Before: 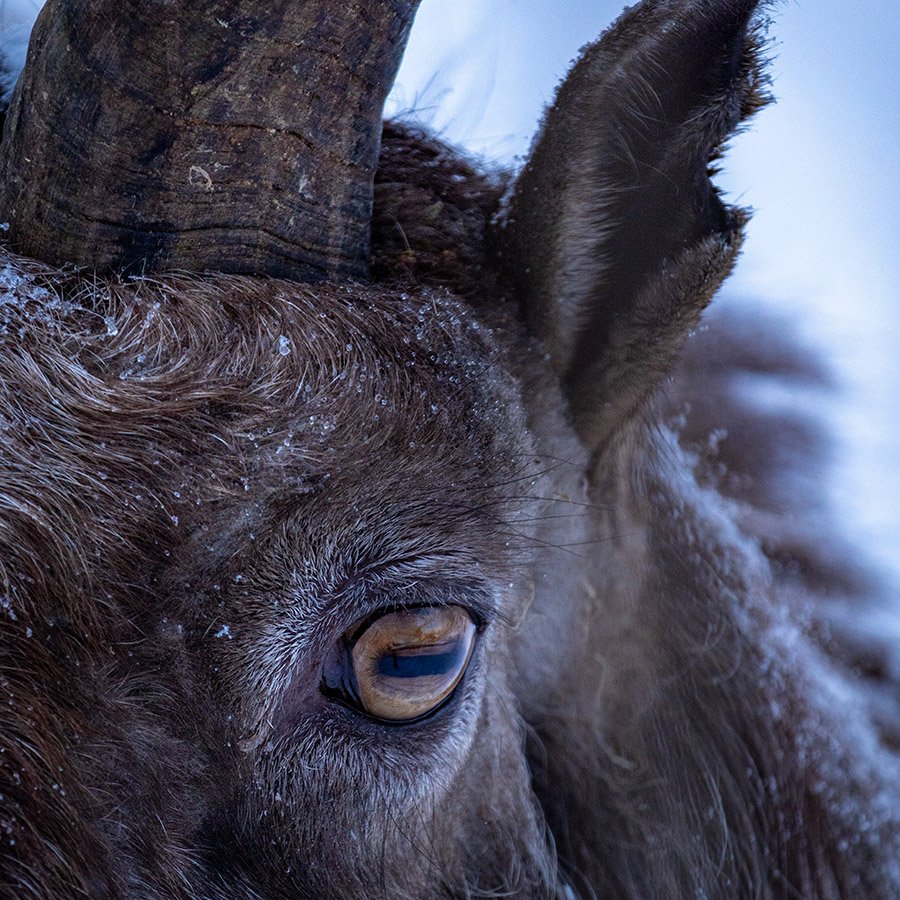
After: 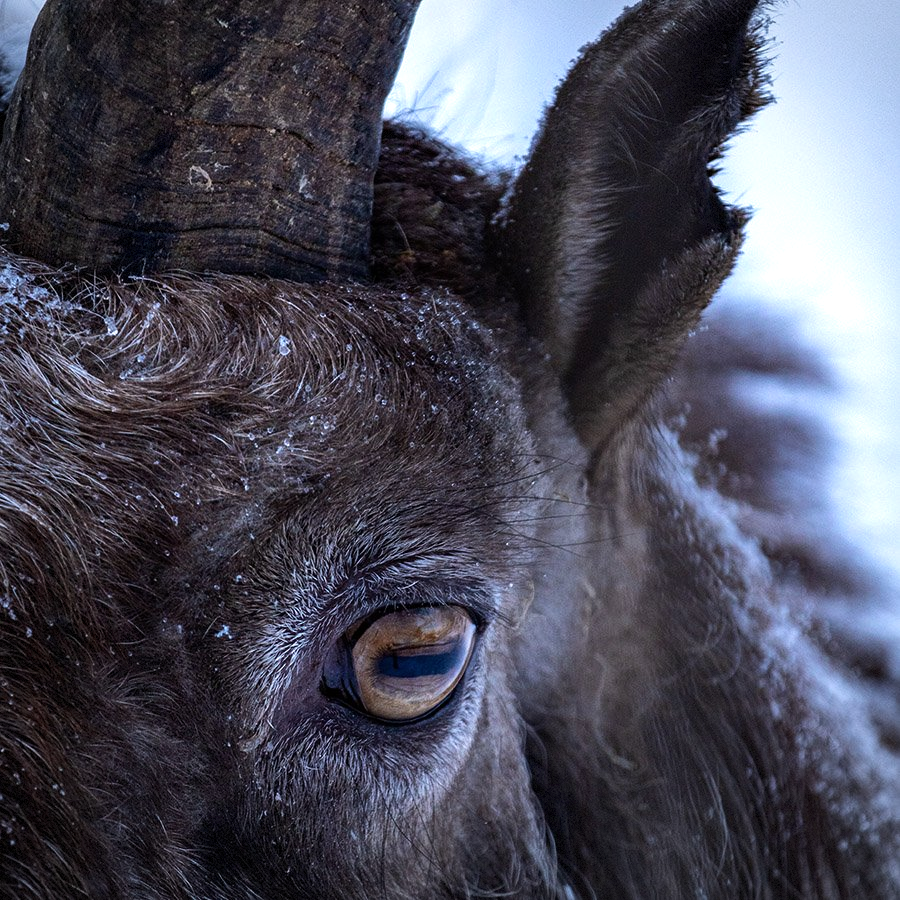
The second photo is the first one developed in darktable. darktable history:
vignetting: fall-off start 85%, fall-off radius 80%, brightness -0.182, saturation -0.3, width/height ratio 1.219, dithering 8-bit output, unbound false
tone equalizer: -8 EV -0.417 EV, -7 EV -0.389 EV, -6 EV -0.333 EV, -5 EV -0.222 EV, -3 EV 0.222 EV, -2 EV 0.333 EV, -1 EV 0.389 EV, +0 EV 0.417 EV, edges refinement/feathering 500, mask exposure compensation -1.57 EV, preserve details no
